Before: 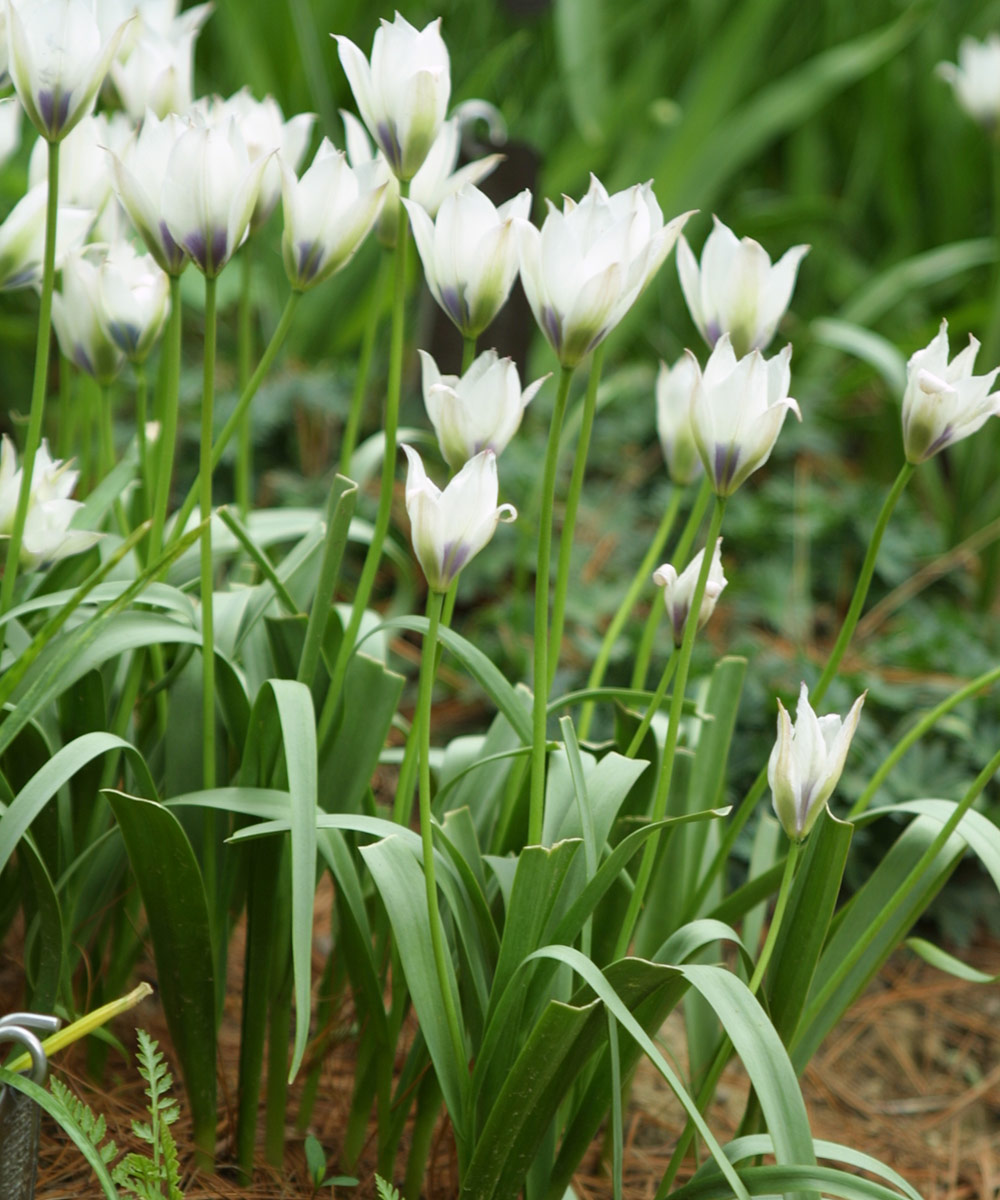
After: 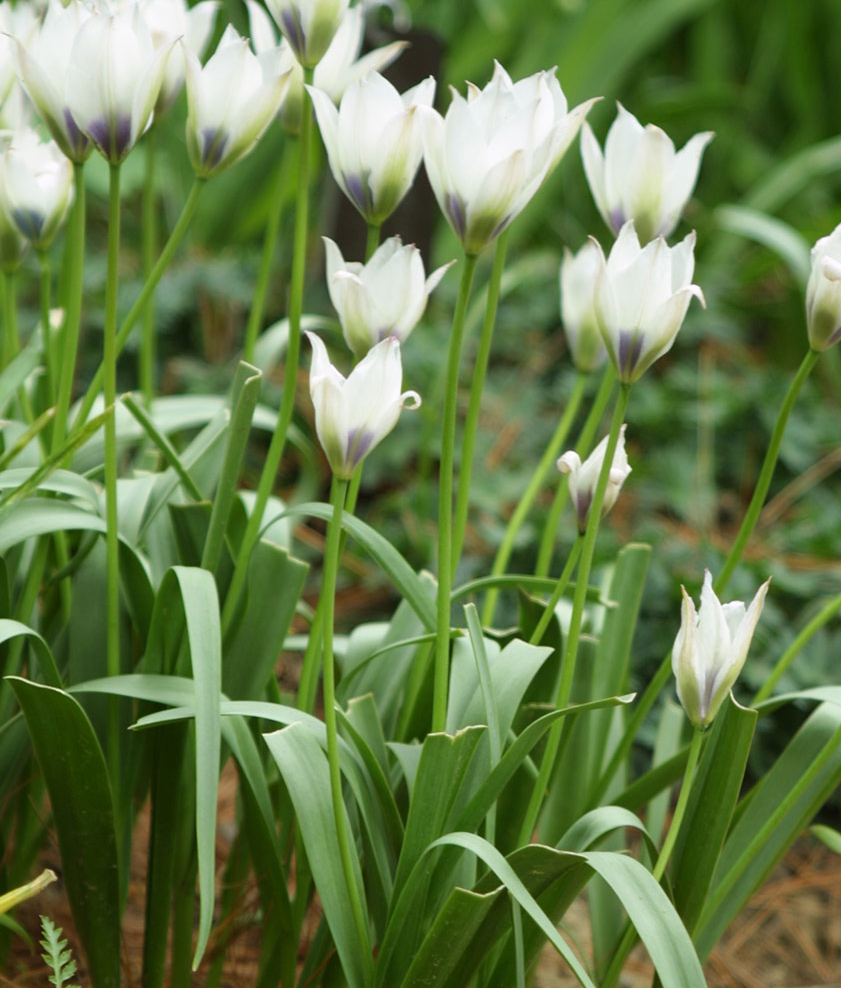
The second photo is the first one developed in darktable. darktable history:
crop and rotate: left 9.647%, top 9.467%, right 6.153%, bottom 8.159%
